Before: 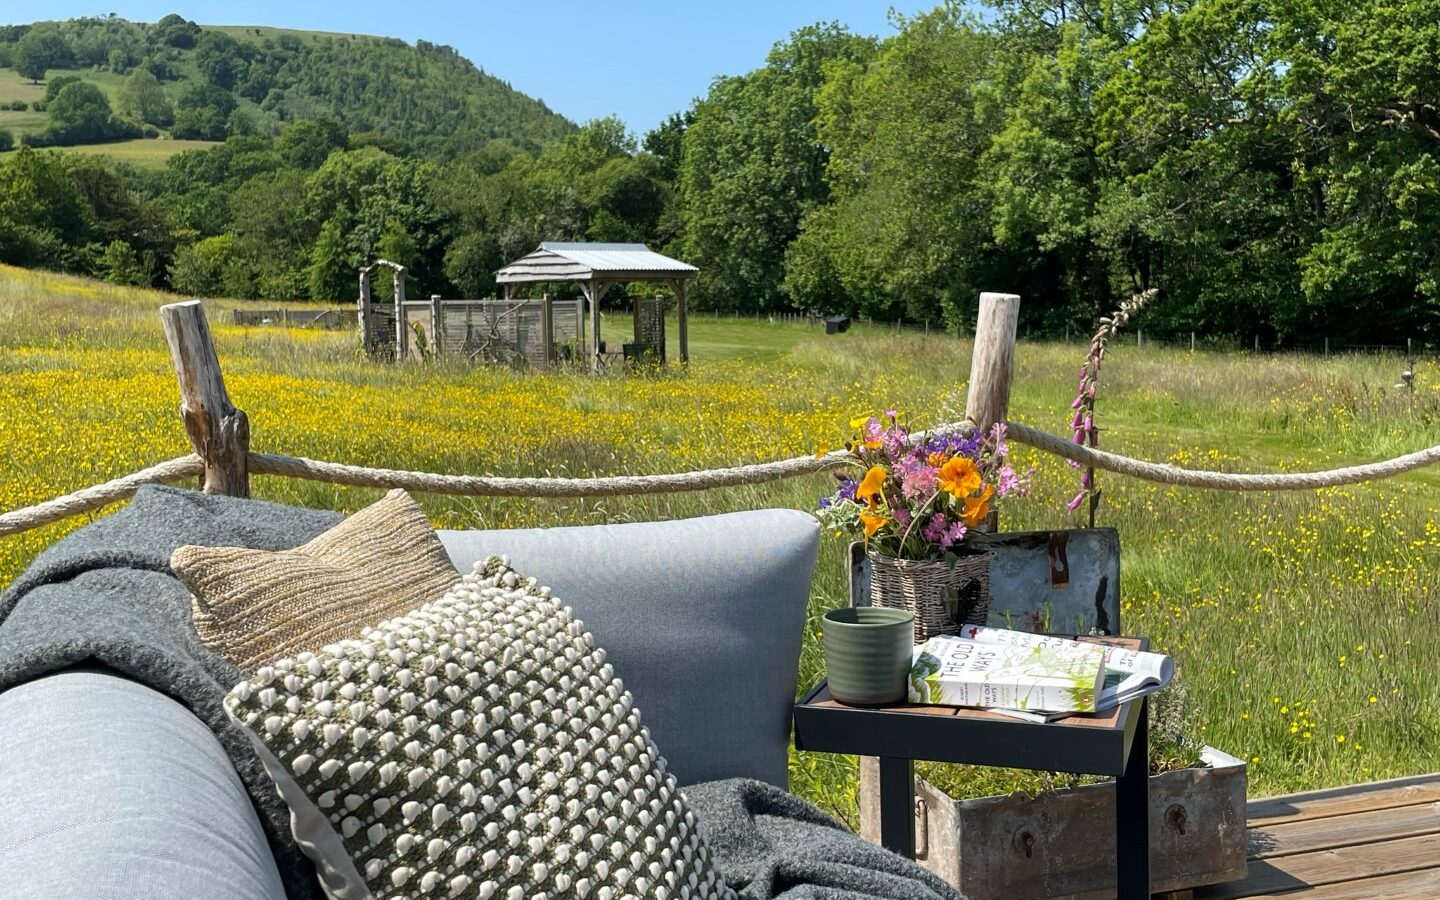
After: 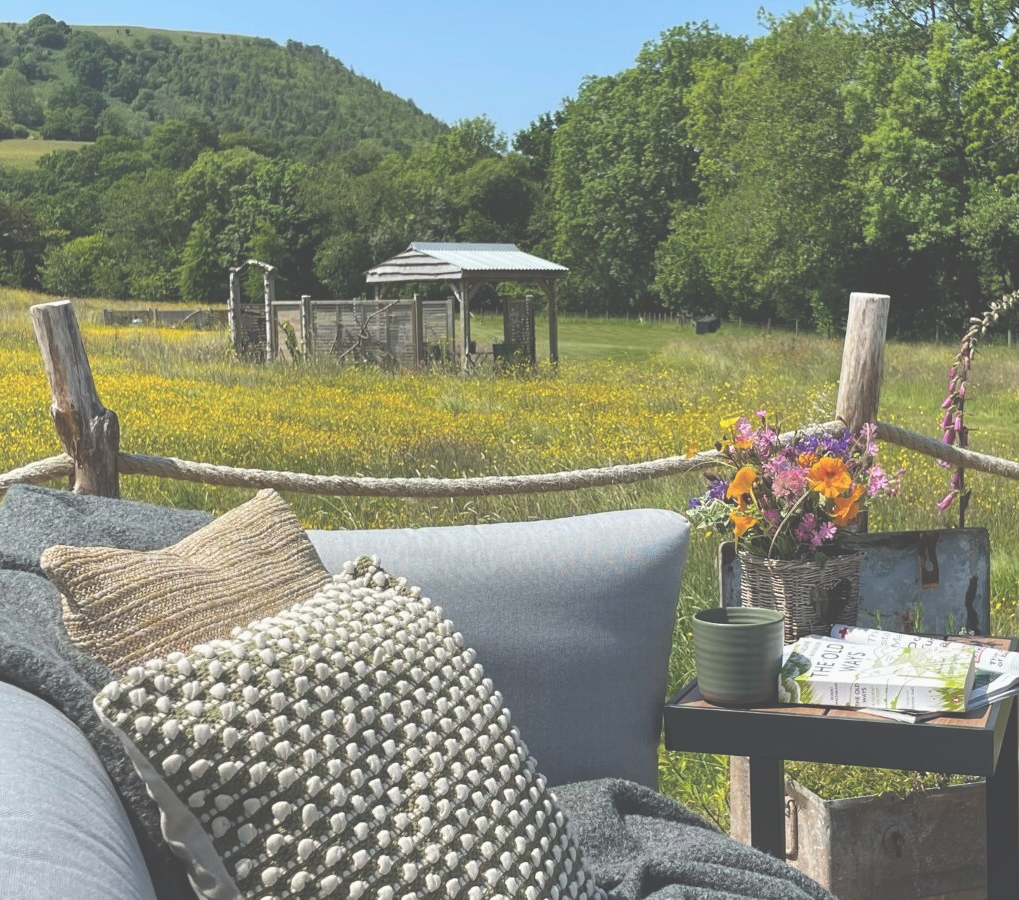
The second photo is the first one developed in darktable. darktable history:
crop and rotate: left 9.061%, right 20.142%
exposure: black level correction -0.062, exposure -0.05 EV, compensate highlight preservation false
